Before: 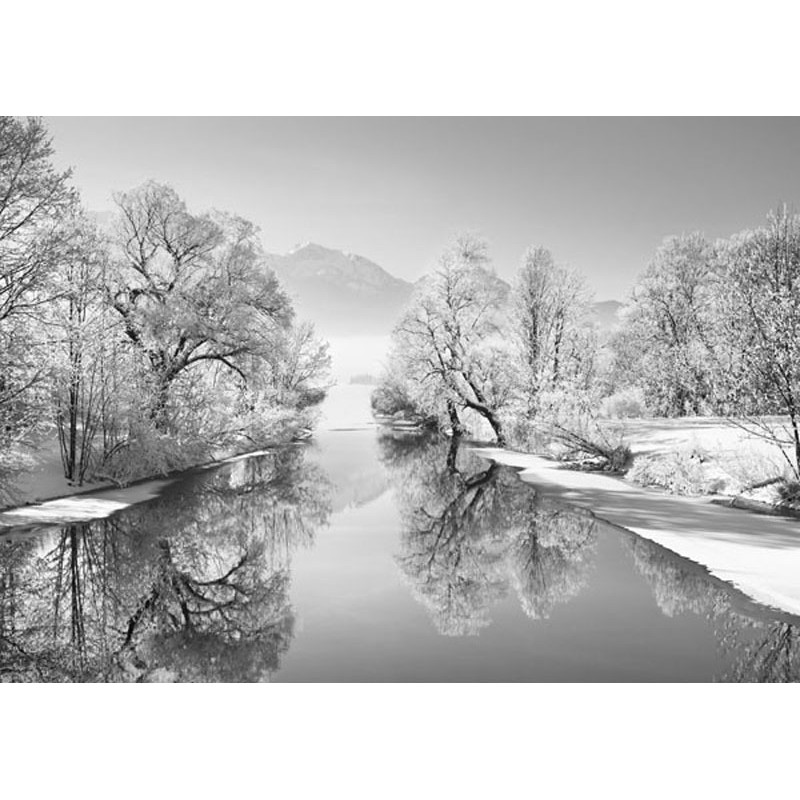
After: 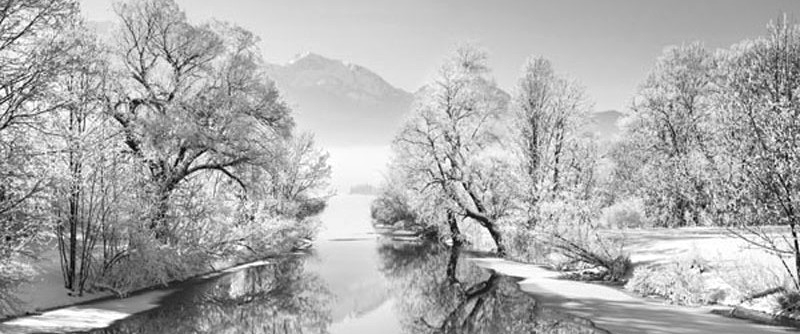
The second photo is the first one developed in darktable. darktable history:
crop and rotate: top 23.84%, bottom 34.294%
local contrast: highlights 100%, shadows 100%, detail 120%, midtone range 0.2
